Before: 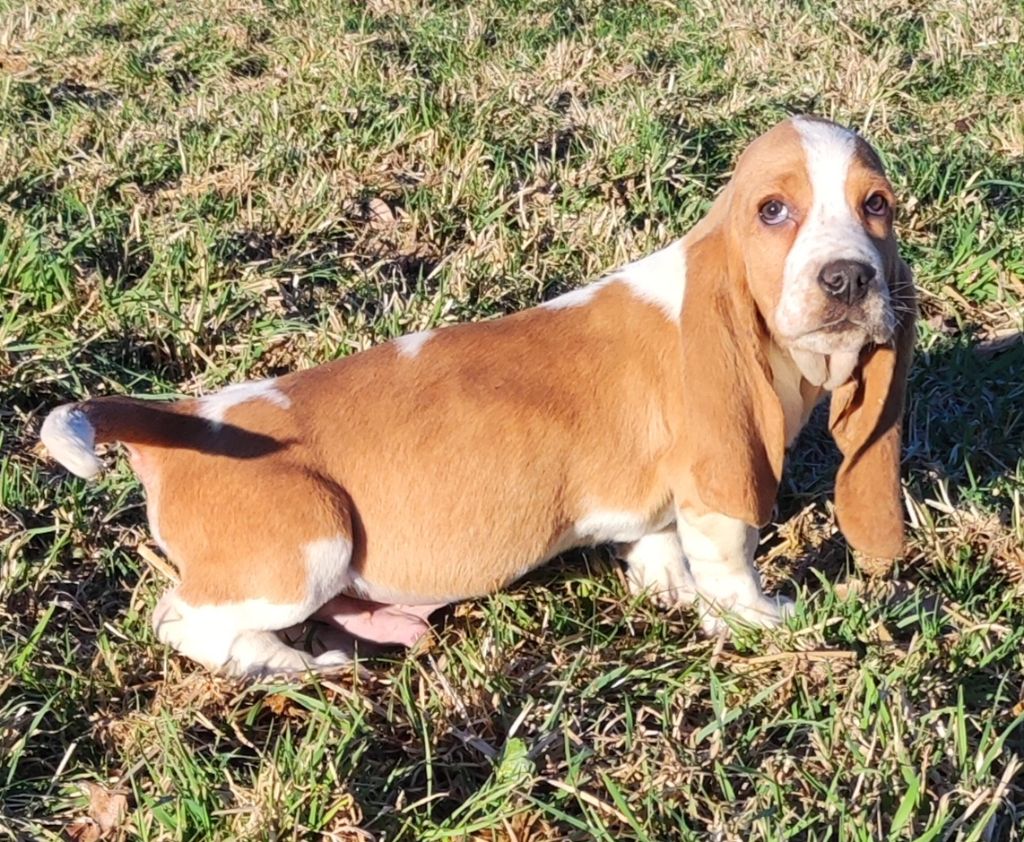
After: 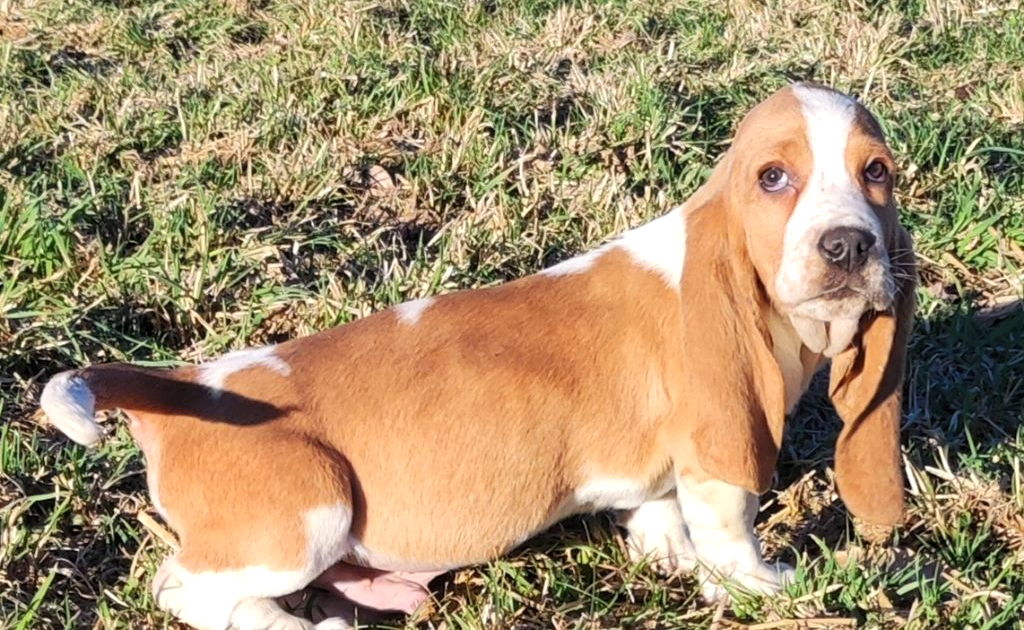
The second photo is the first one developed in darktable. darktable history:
levels: levels [0.016, 0.492, 0.969]
crop: top 3.991%, bottom 21.1%
